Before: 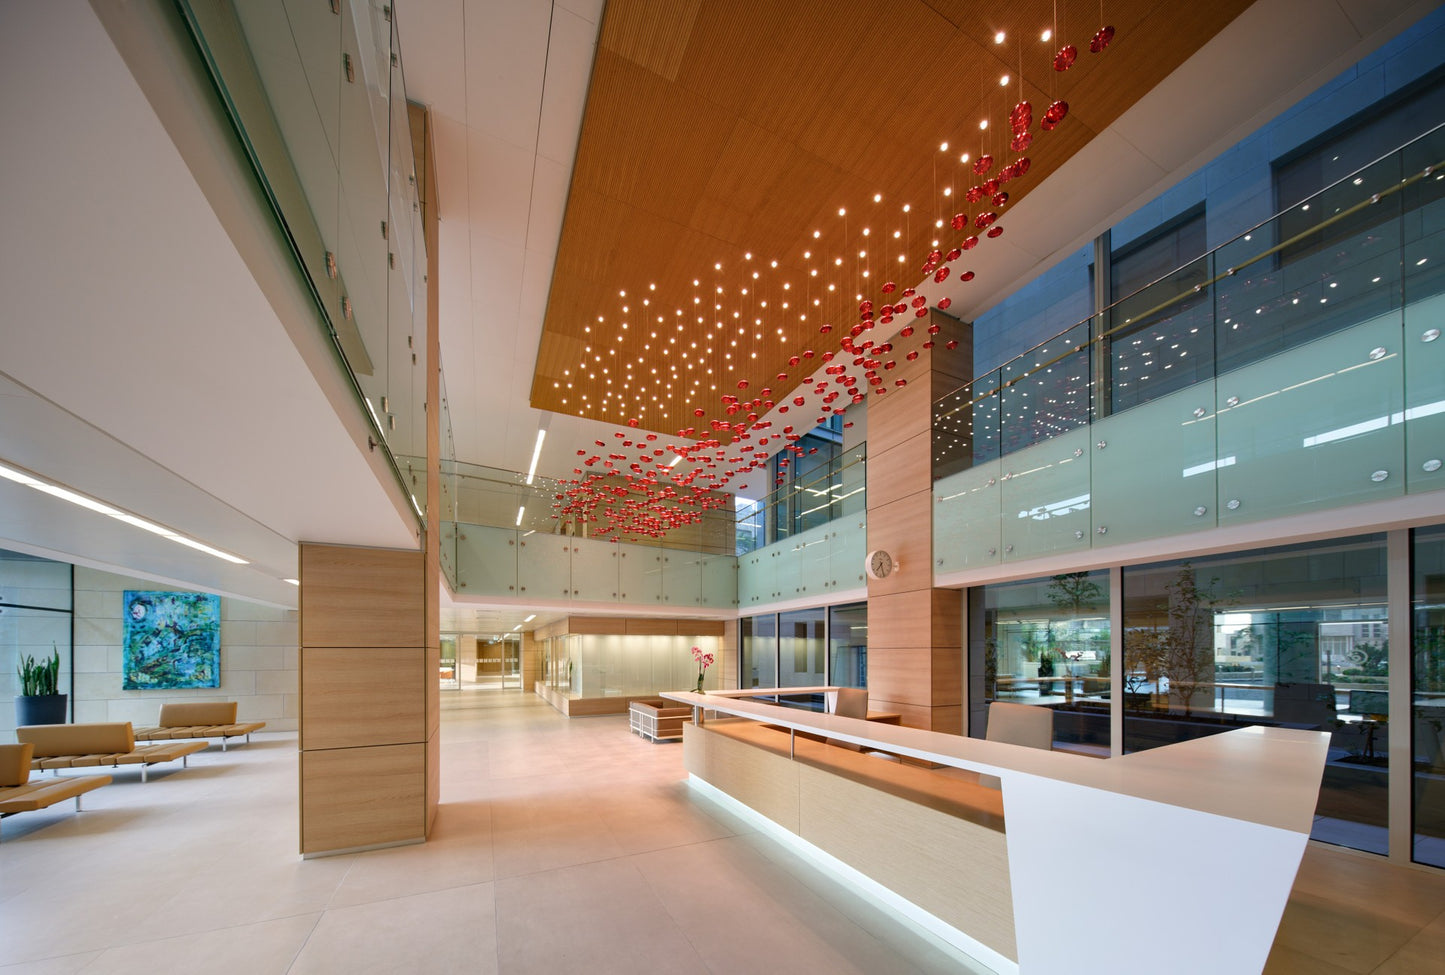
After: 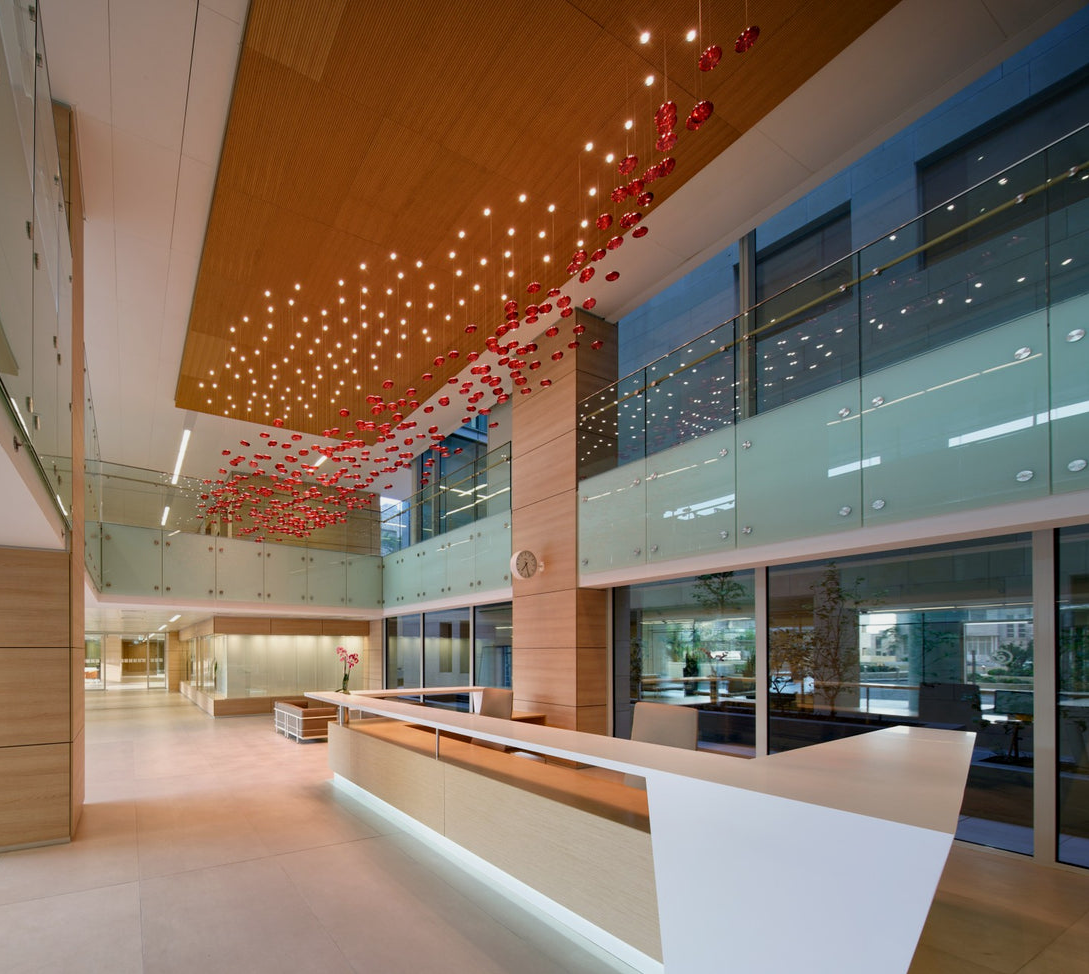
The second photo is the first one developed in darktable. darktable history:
crop and rotate: left 24.592%
exposure: black level correction 0.001, exposure -0.201 EV, compensate highlight preservation false
